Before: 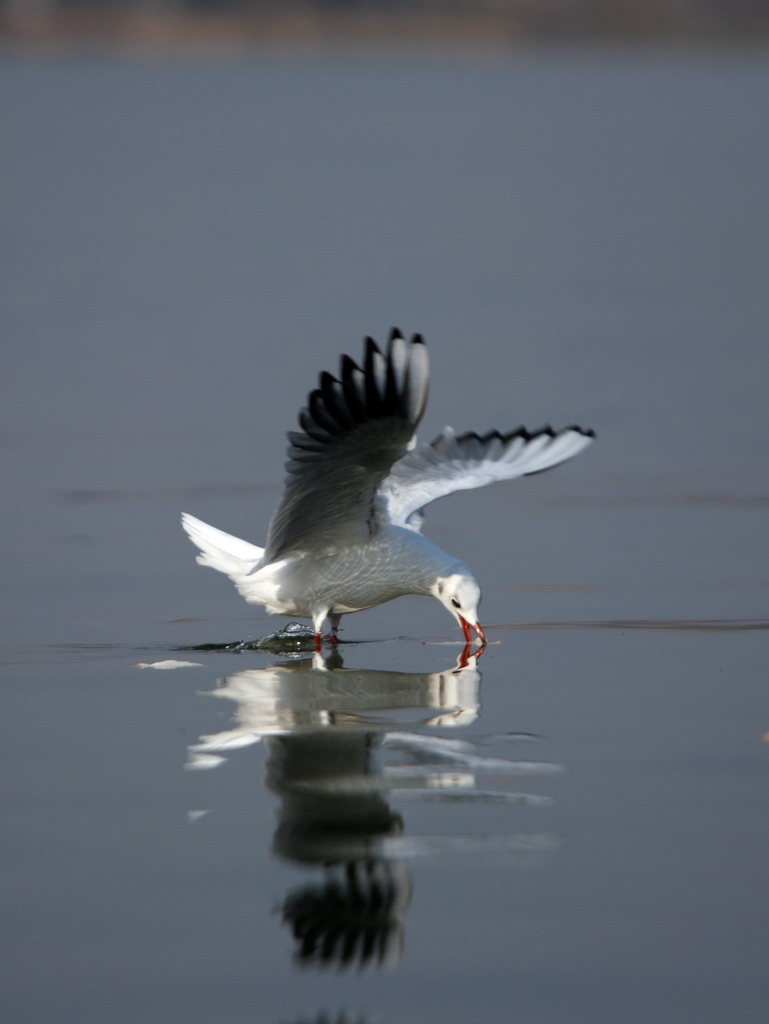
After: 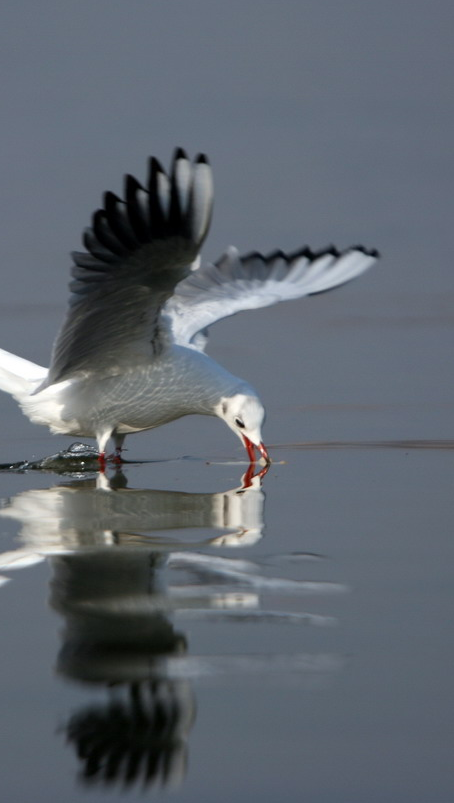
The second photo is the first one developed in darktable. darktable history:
crop and rotate: left 28.189%, top 17.609%, right 12.77%, bottom 3.878%
